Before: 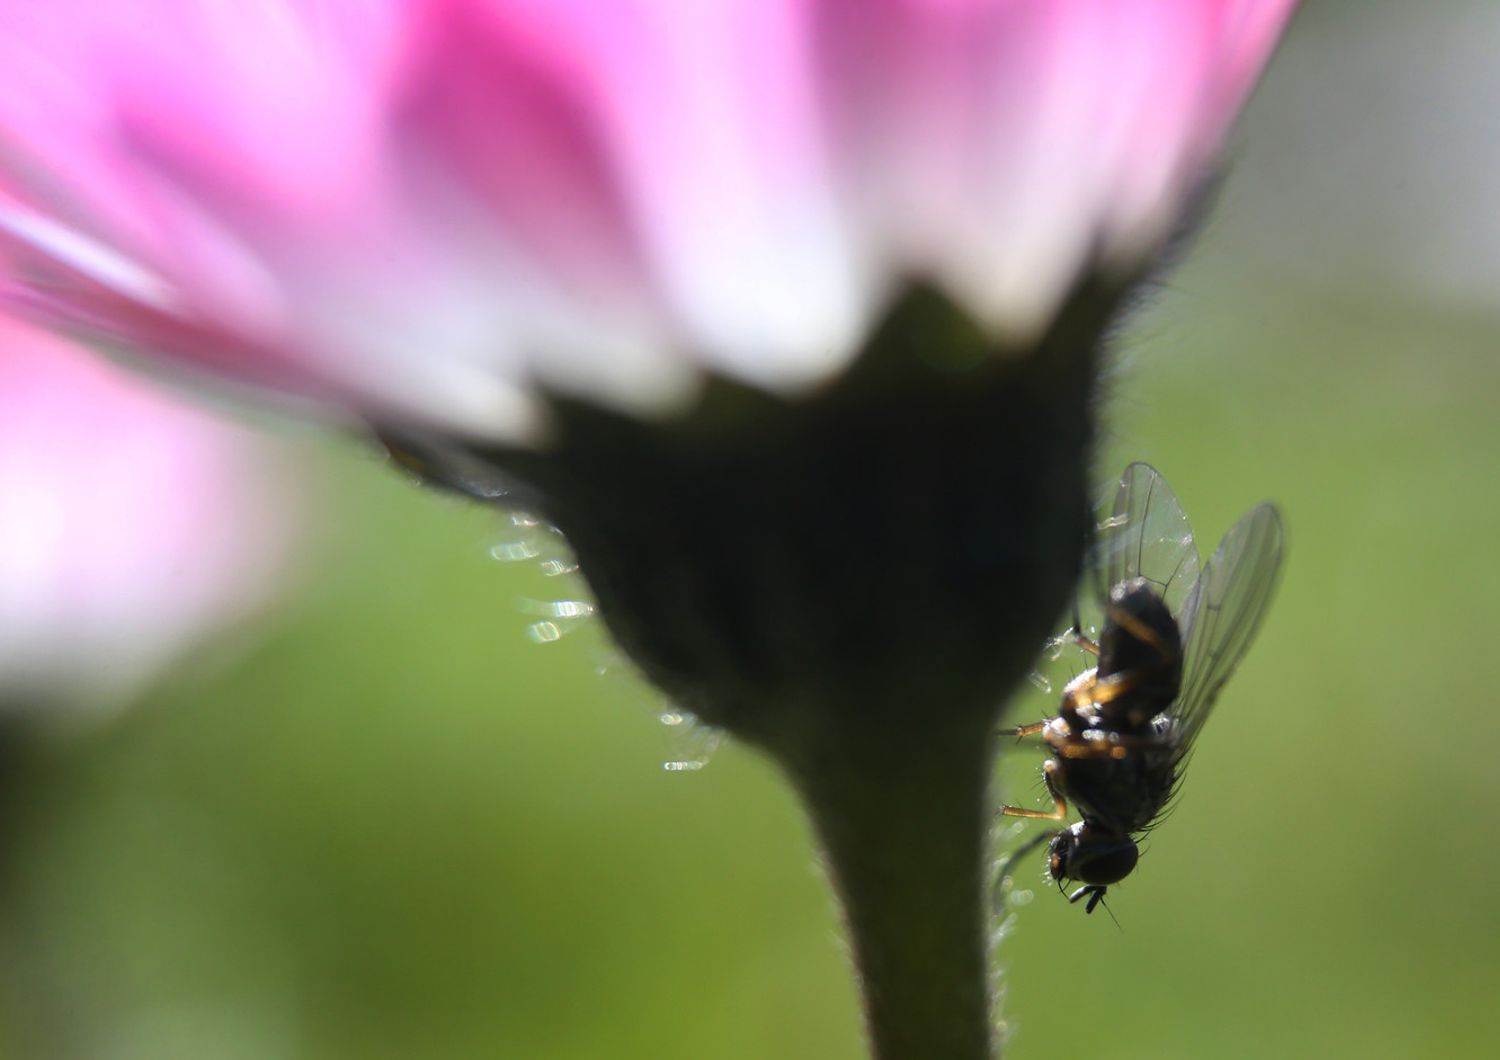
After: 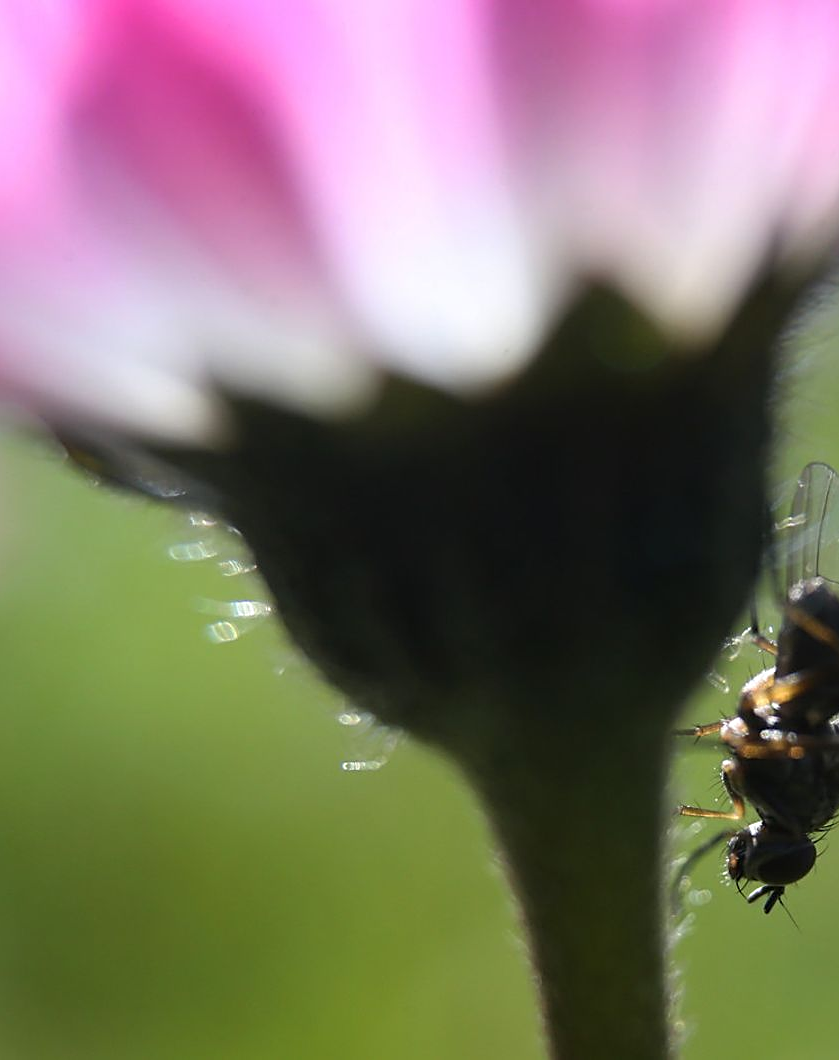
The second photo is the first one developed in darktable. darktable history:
sharpen: on, module defaults
crop: left 21.503%, right 22.545%
